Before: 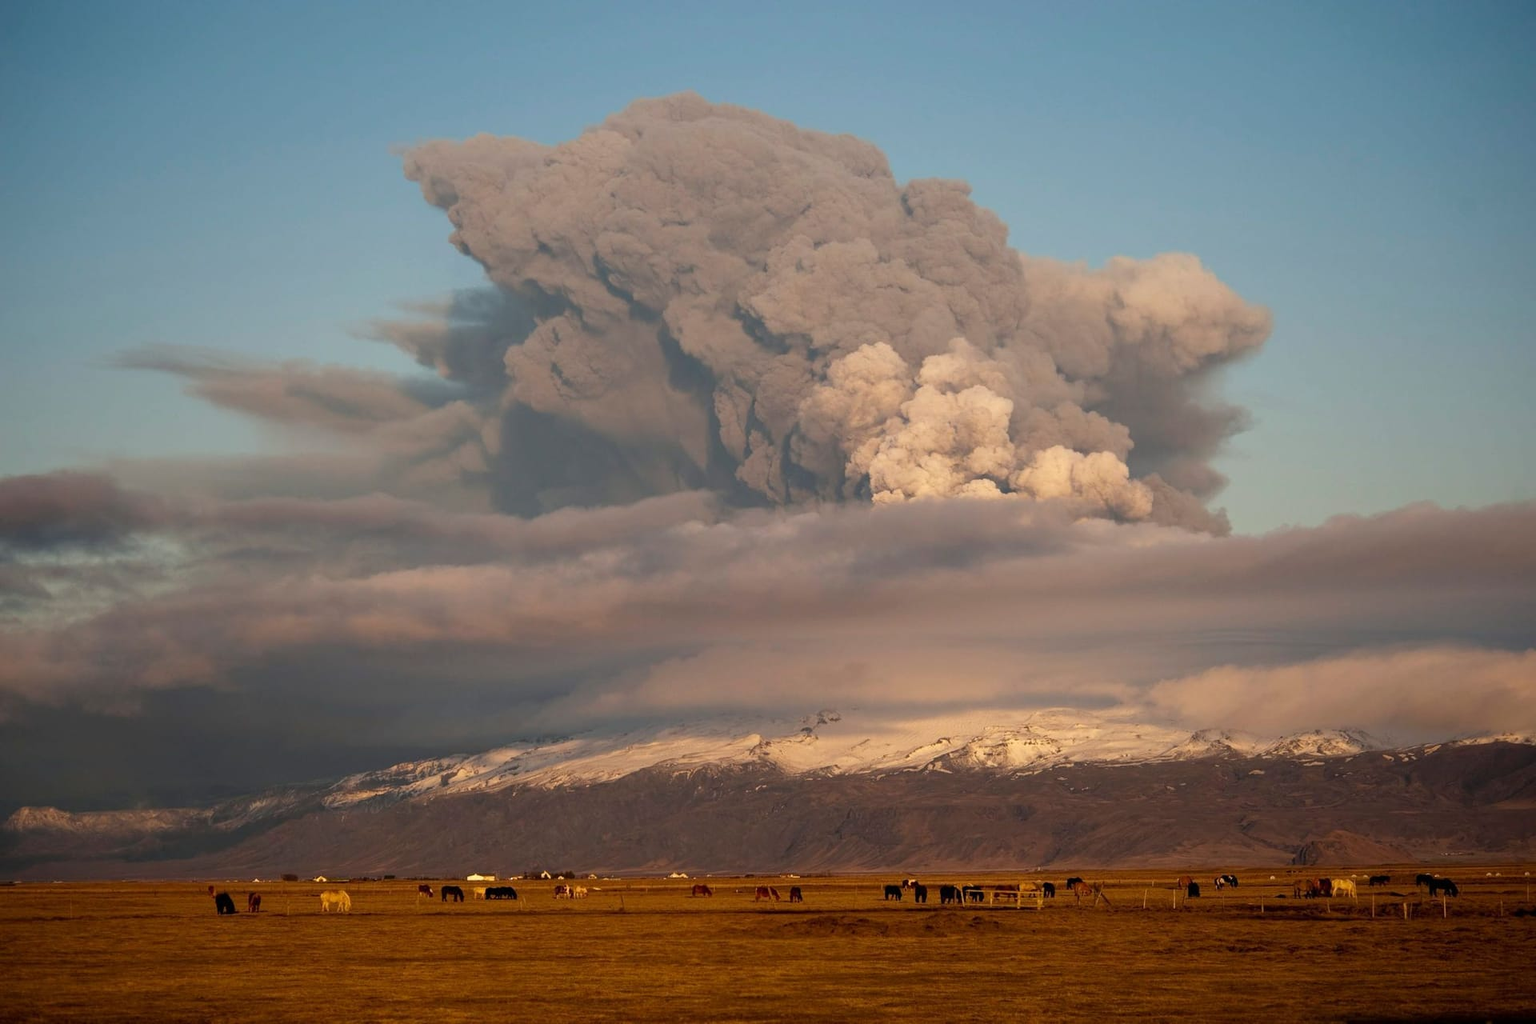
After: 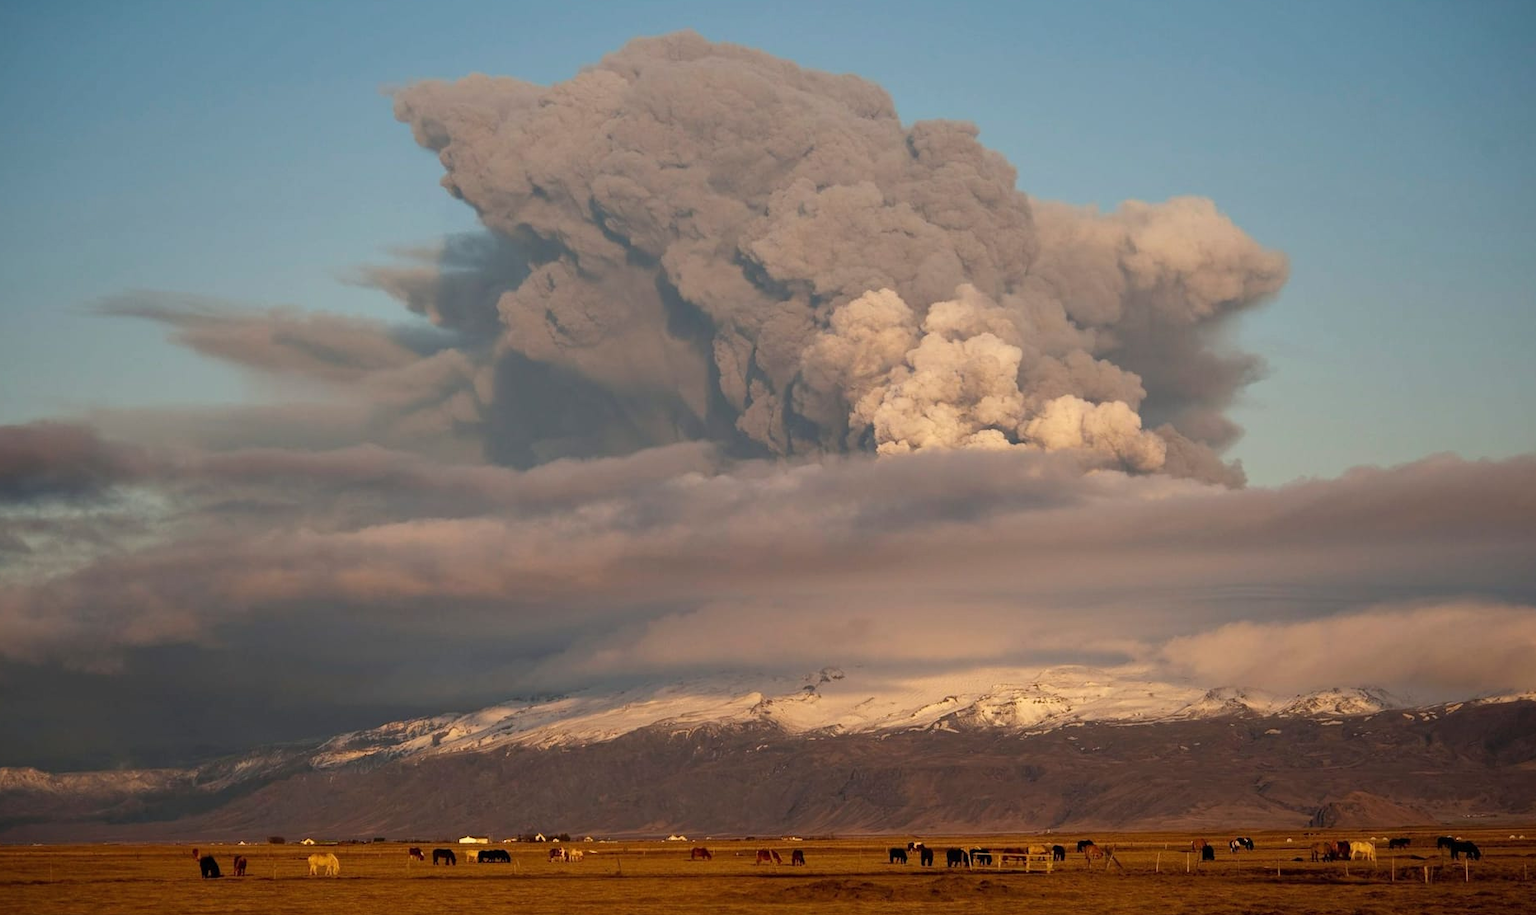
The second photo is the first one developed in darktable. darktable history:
shadows and highlights: shadows 20.9, highlights -35.49, soften with gaussian
crop: left 1.438%, top 6.1%, right 1.498%, bottom 7.122%
